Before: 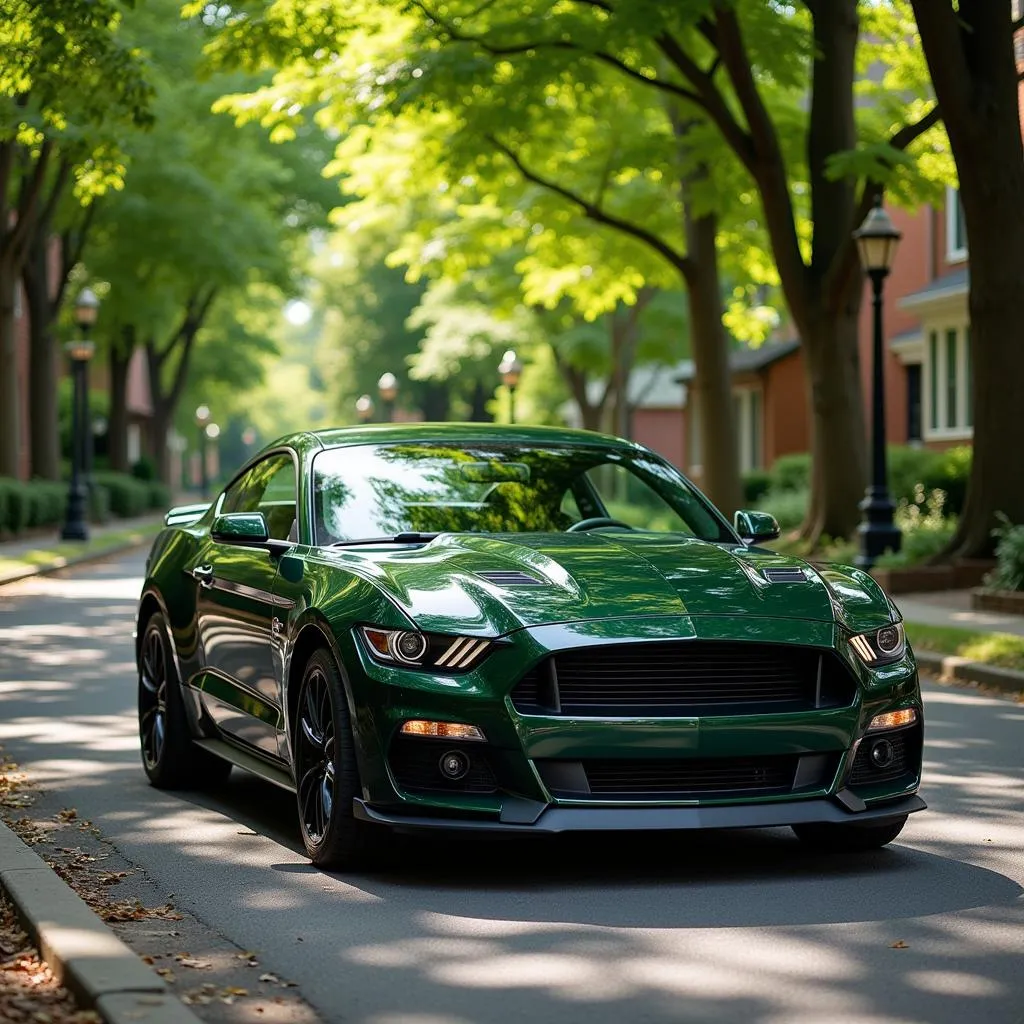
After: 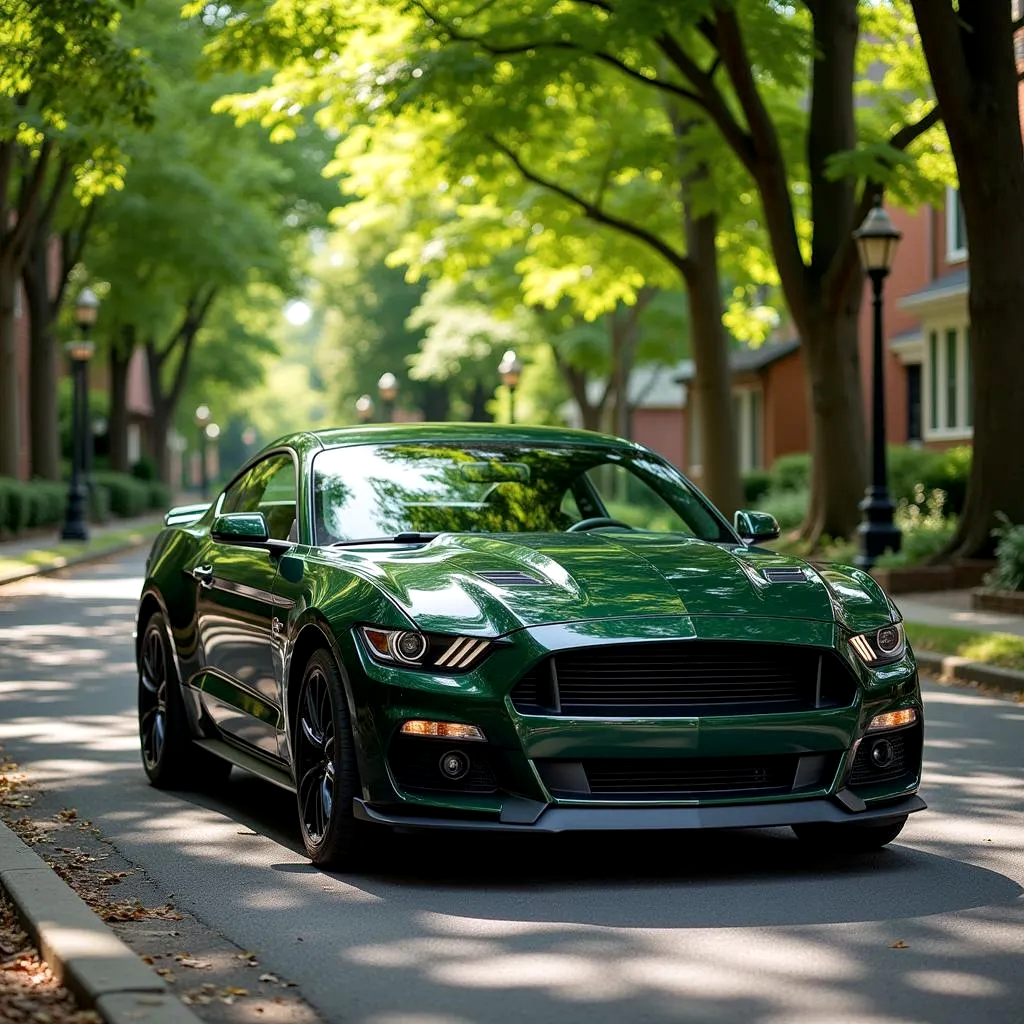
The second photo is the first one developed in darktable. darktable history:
local contrast: highlights 104%, shadows 101%, detail 120%, midtone range 0.2
